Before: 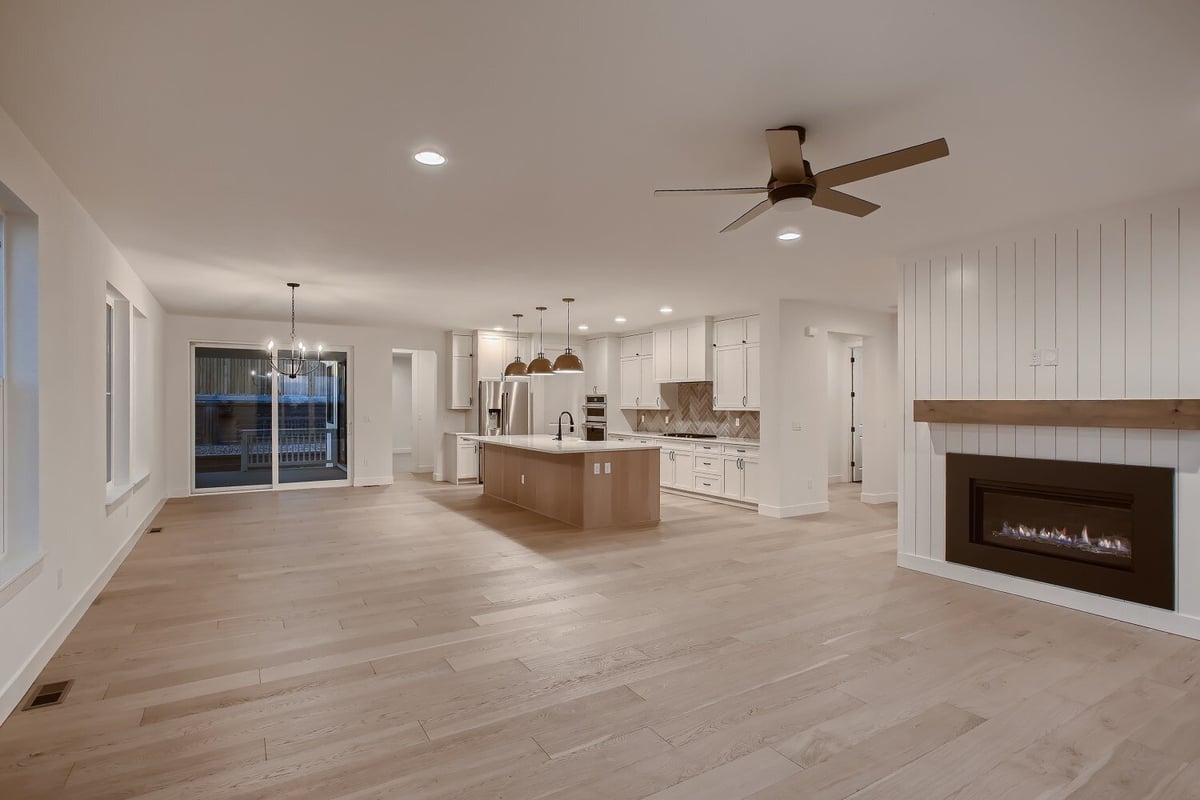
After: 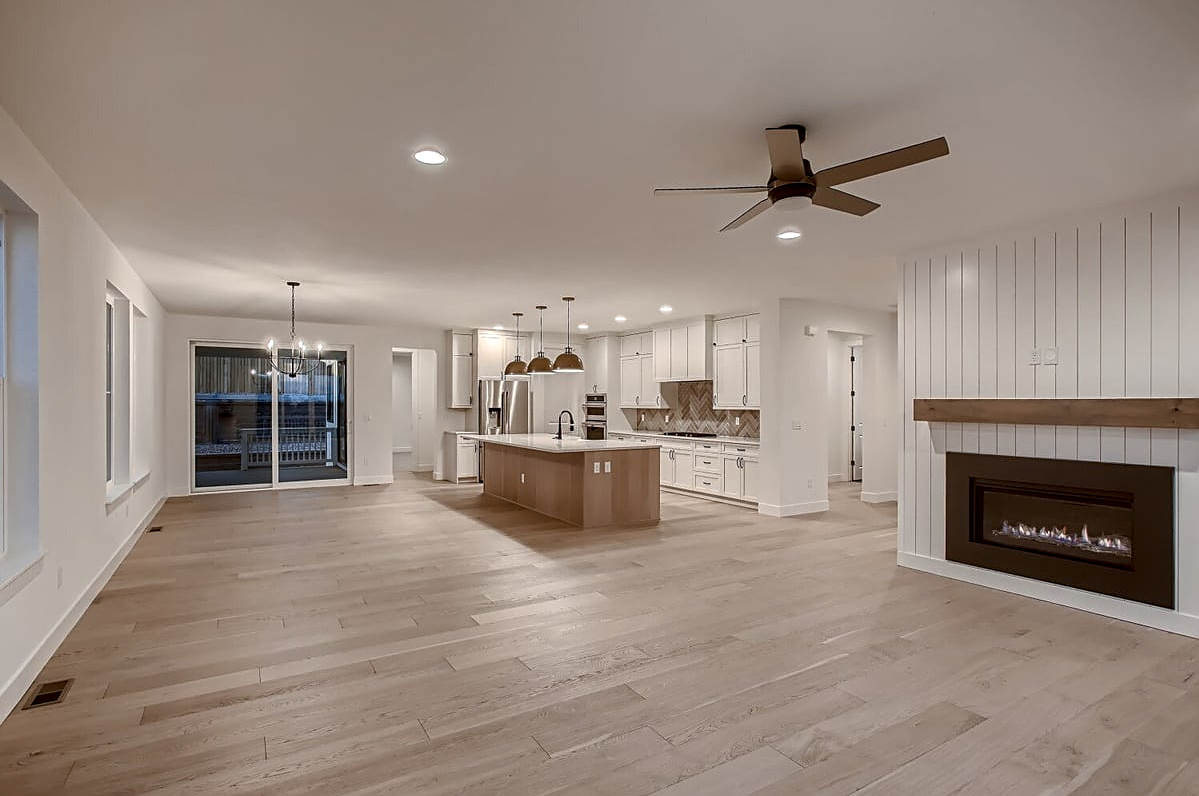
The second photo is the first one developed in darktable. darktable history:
local contrast: detail 130%
sharpen: on, module defaults
crop: top 0.224%, bottom 0.16%
